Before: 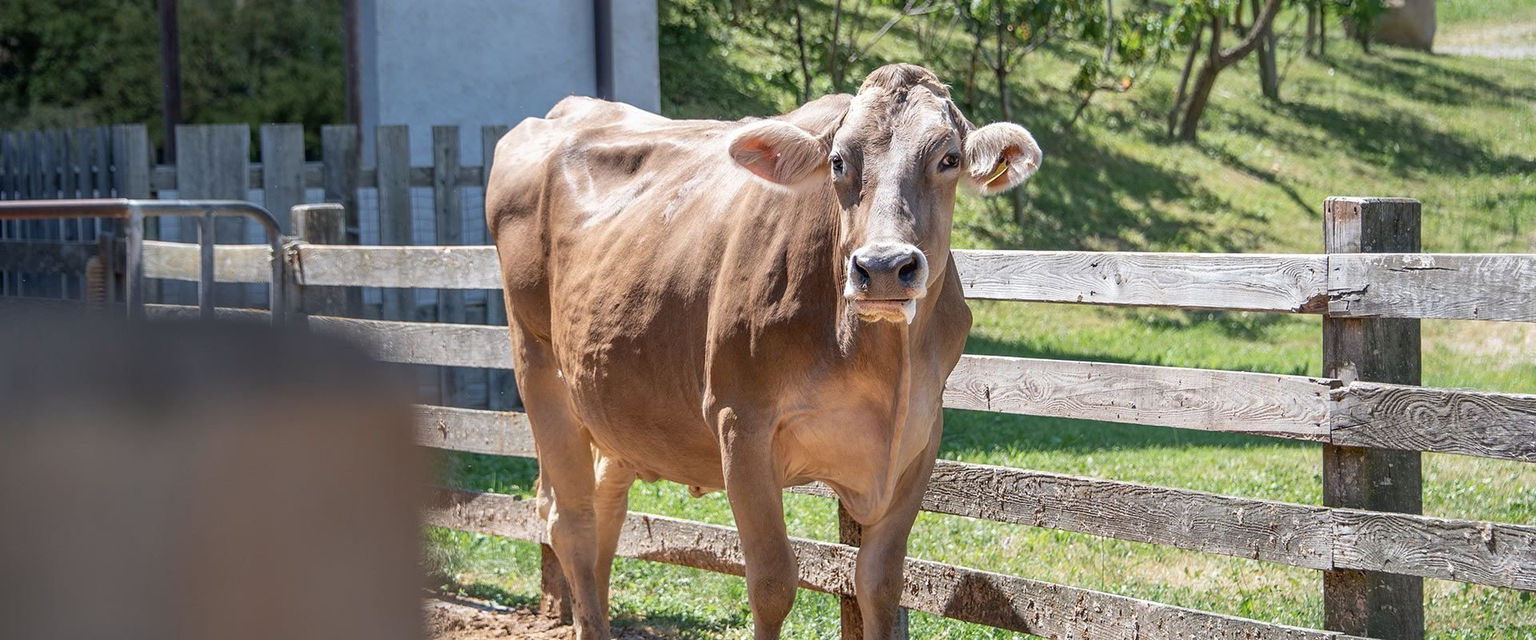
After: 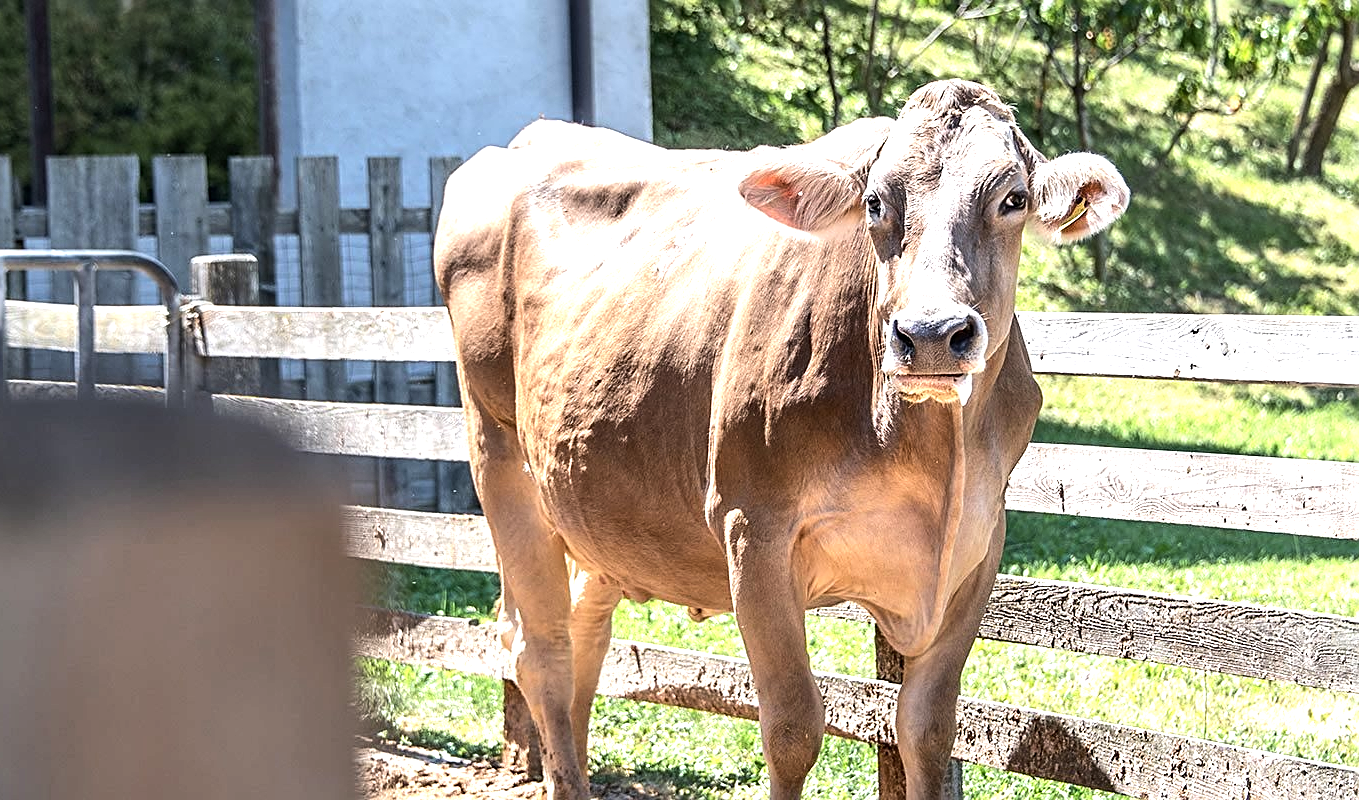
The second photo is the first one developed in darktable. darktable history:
crop and rotate: left 9.061%, right 20.142%
exposure: exposure 0.493 EV, compensate highlight preservation false
tone equalizer: -8 EV -0.75 EV, -7 EV -0.7 EV, -6 EV -0.6 EV, -5 EV -0.4 EV, -3 EV 0.4 EV, -2 EV 0.6 EV, -1 EV 0.7 EV, +0 EV 0.75 EV, edges refinement/feathering 500, mask exposure compensation -1.57 EV, preserve details no
sharpen: on, module defaults
